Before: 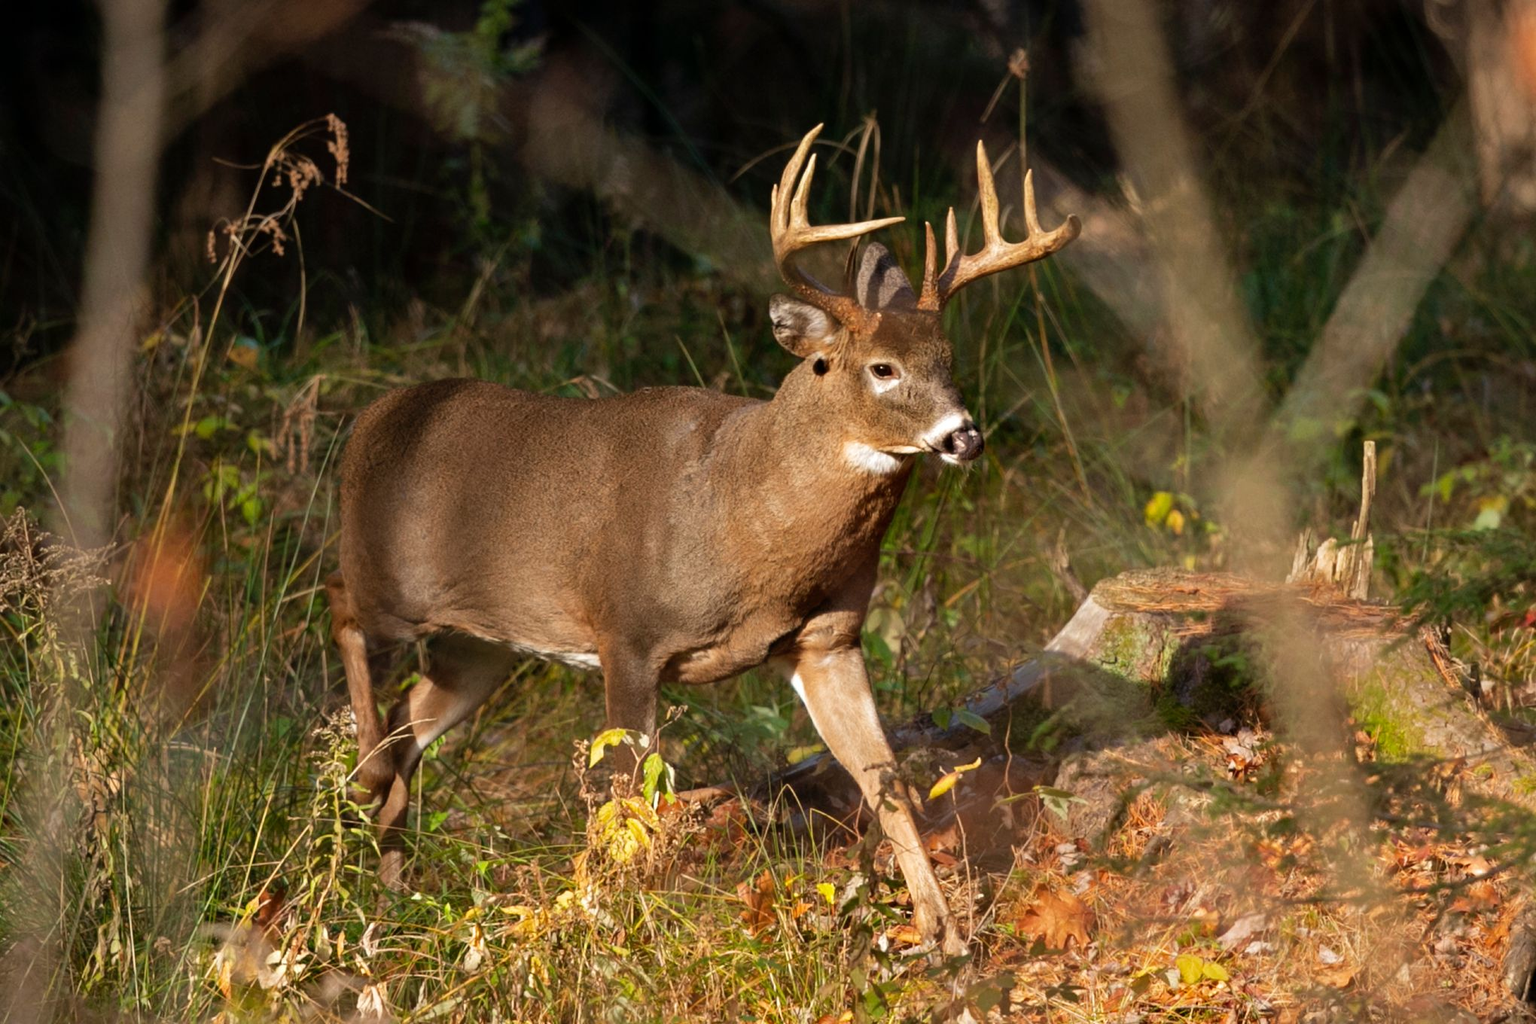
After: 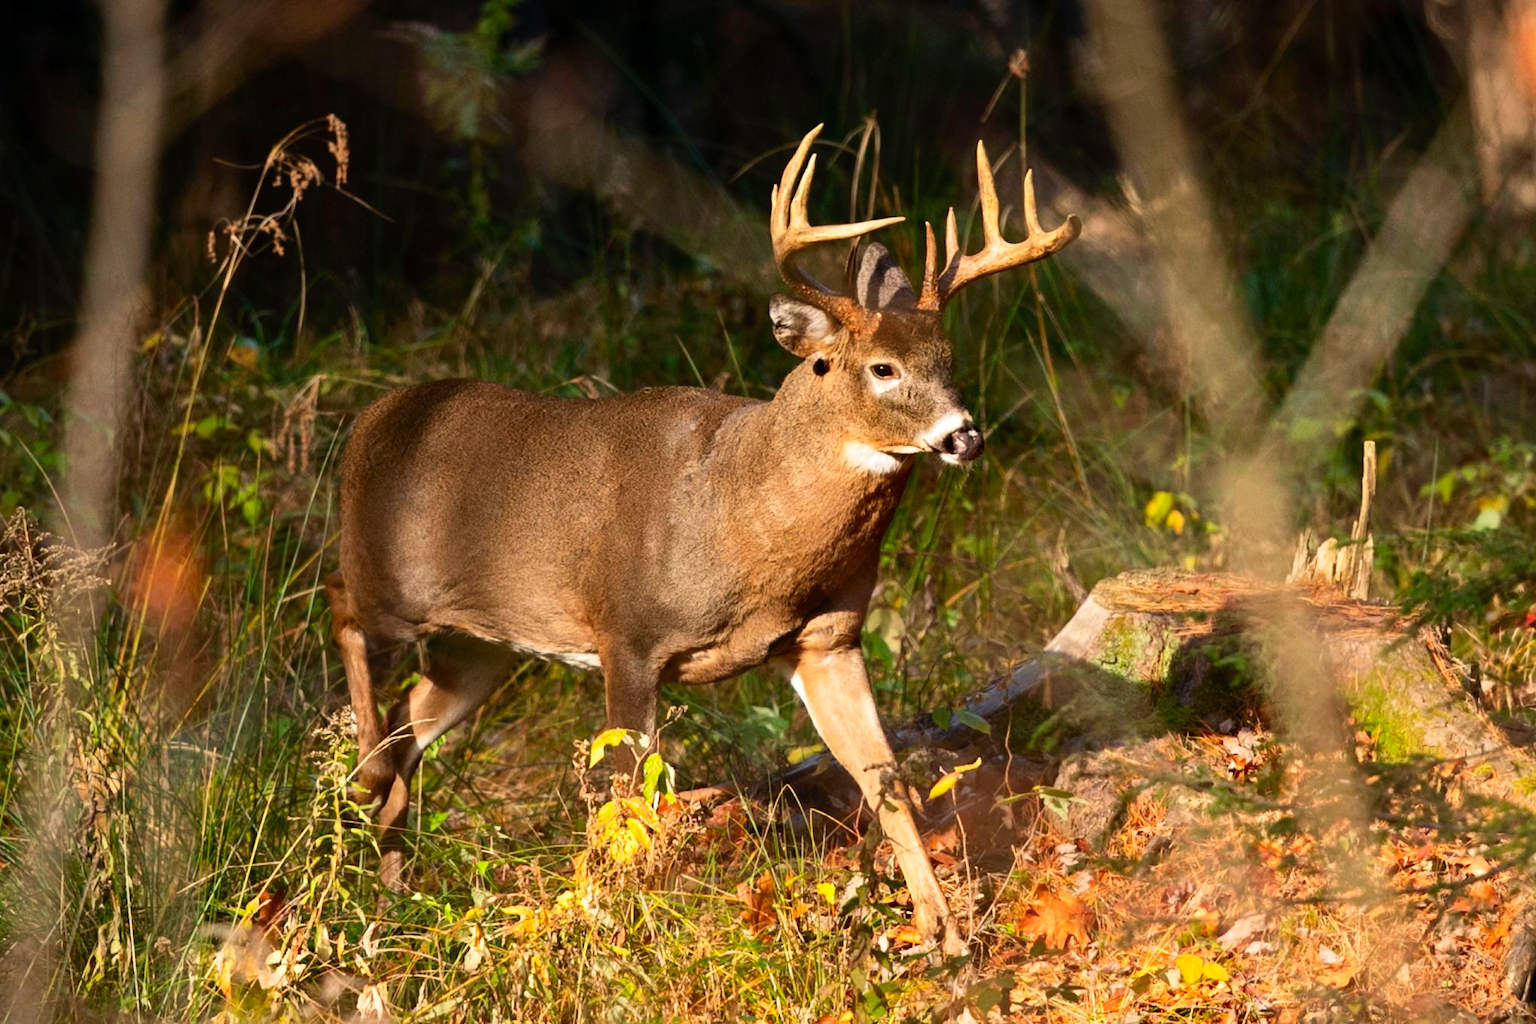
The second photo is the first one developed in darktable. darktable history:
contrast brightness saturation: contrast 0.235, brightness 0.108, saturation 0.294
